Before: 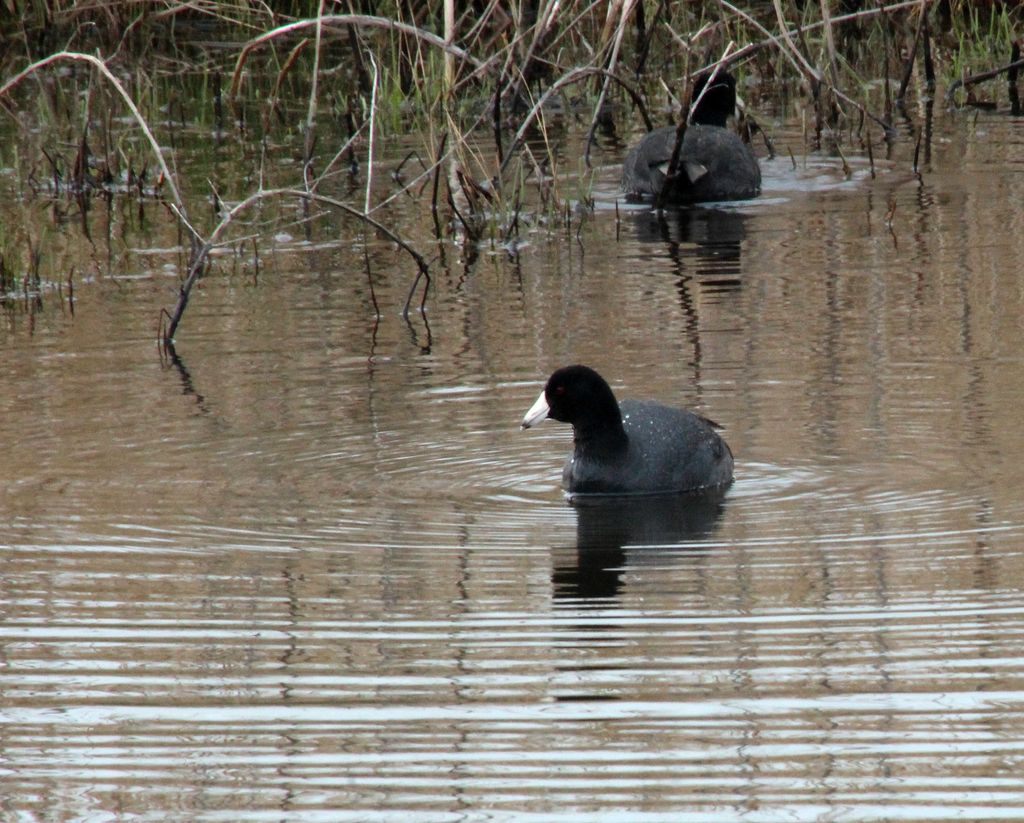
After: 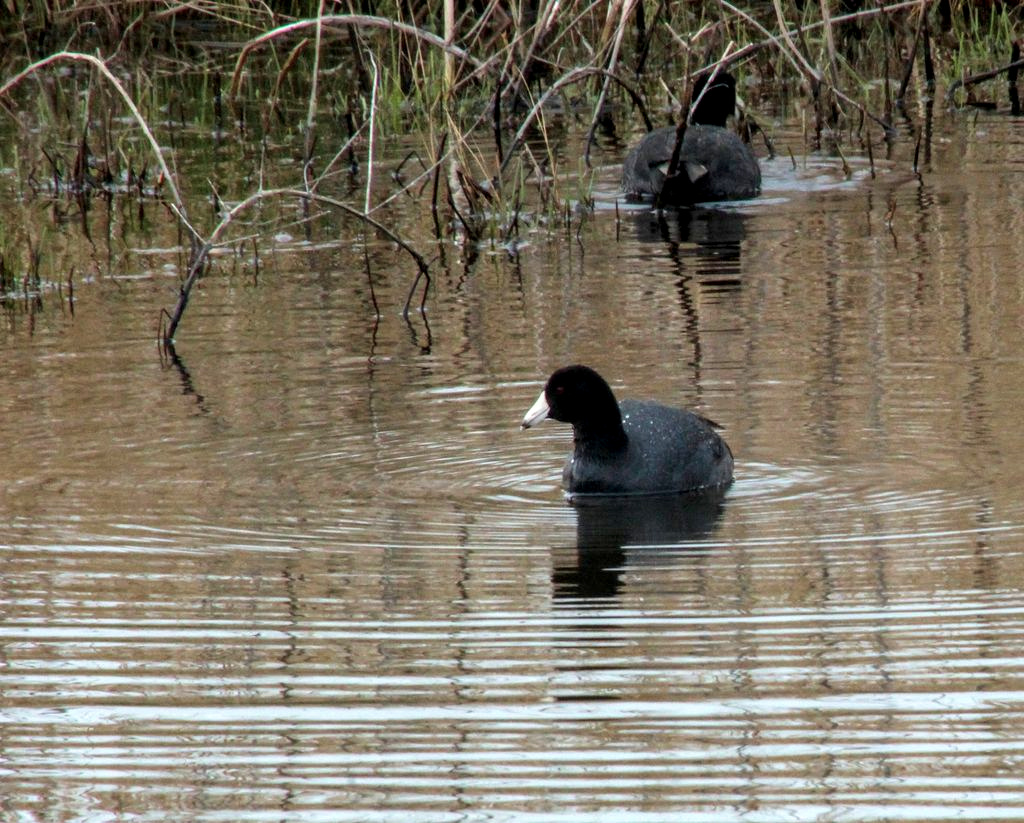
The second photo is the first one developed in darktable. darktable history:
velvia: on, module defaults
local contrast: detail 130%
